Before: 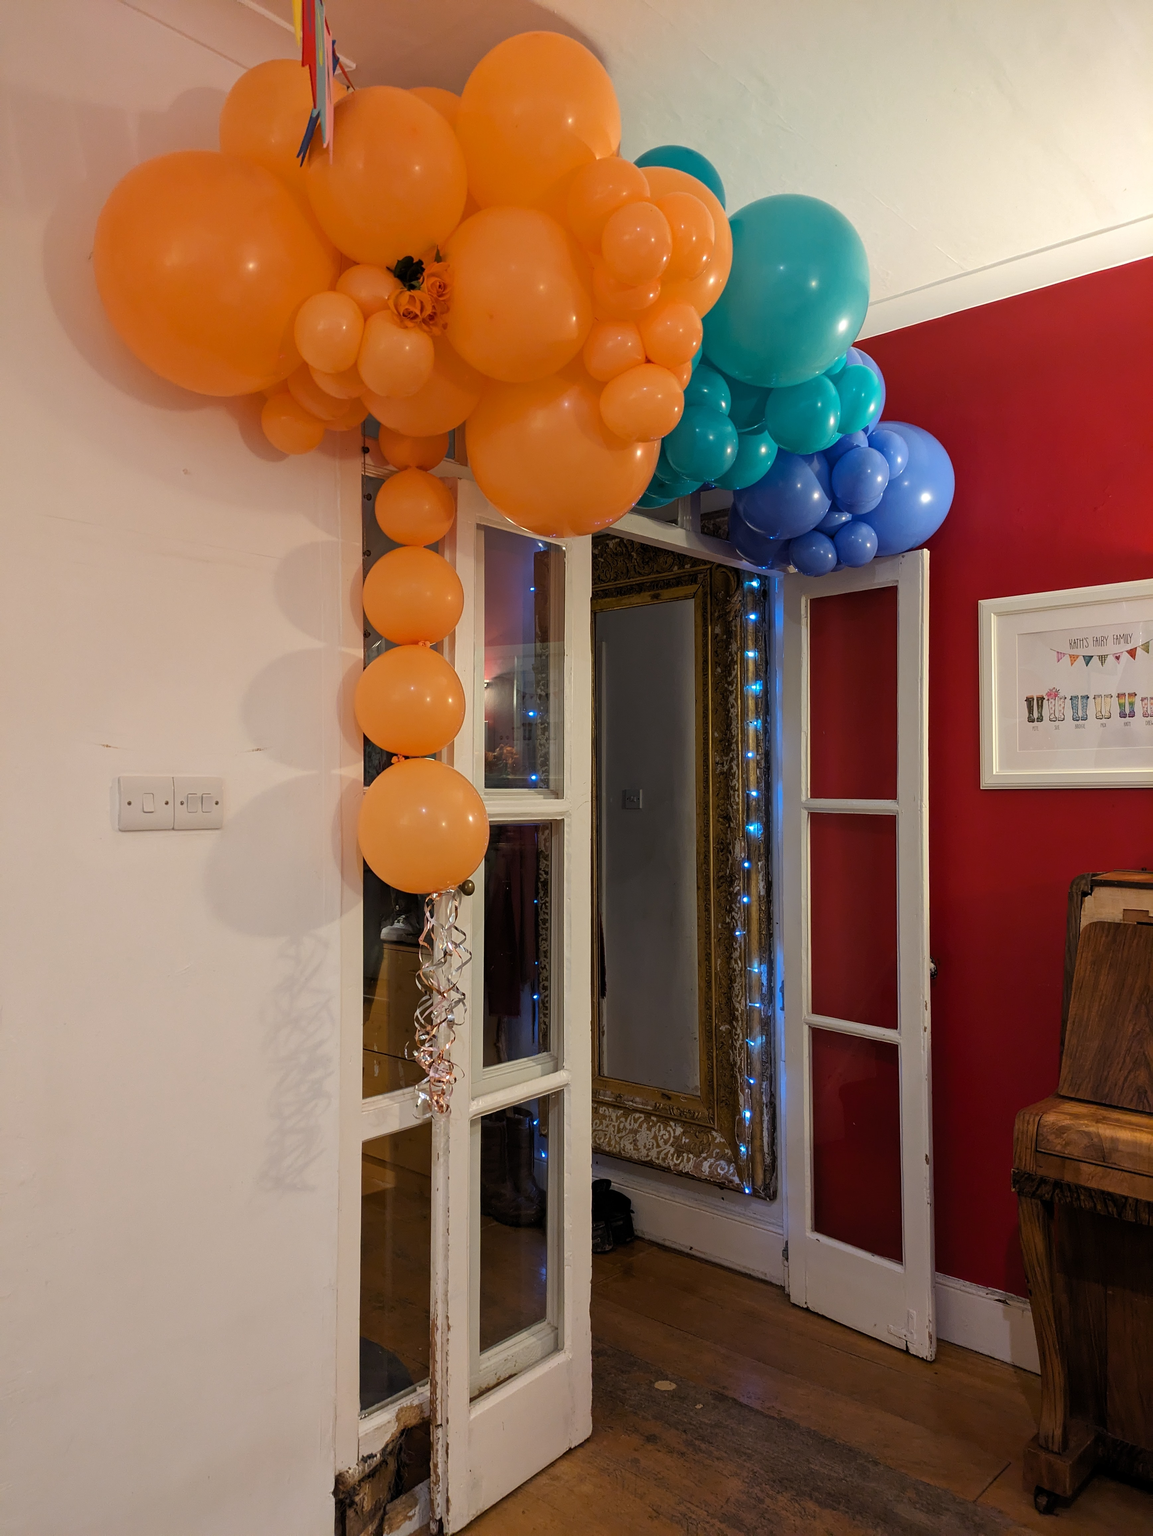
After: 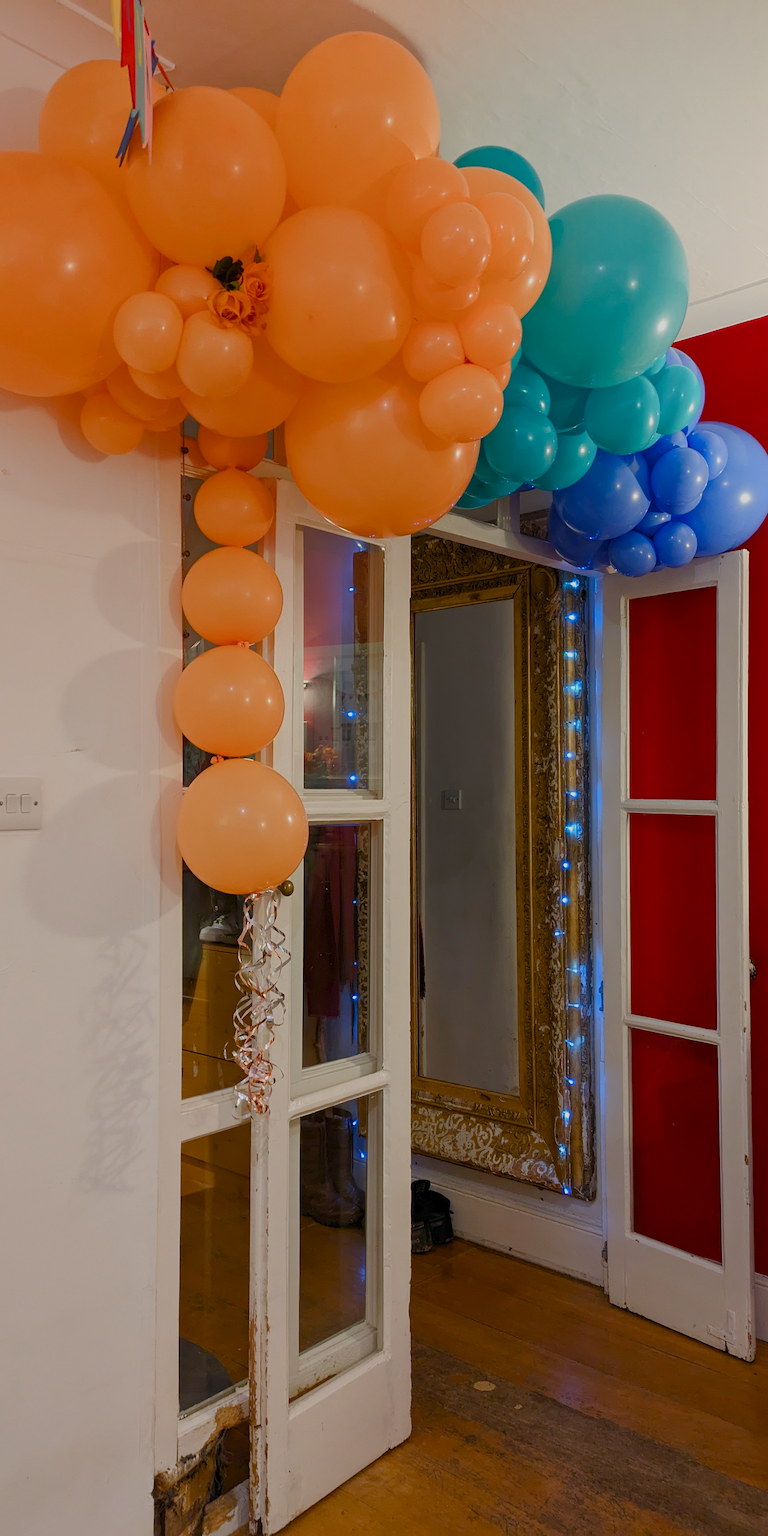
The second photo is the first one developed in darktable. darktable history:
contrast brightness saturation: contrast 0.14
crop and rotate: left 15.754%, right 17.579%
color balance rgb: shadows lift › chroma 1%, shadows lift › hue 113°, highlights gain › chroma 0.2%, highlights gain › hue 333°, perceptual saturation grading › global saturation 20%, perceptual saturation grading › highlights -50%, perceptual saturation grading › shadows 25%, contrast -30%
